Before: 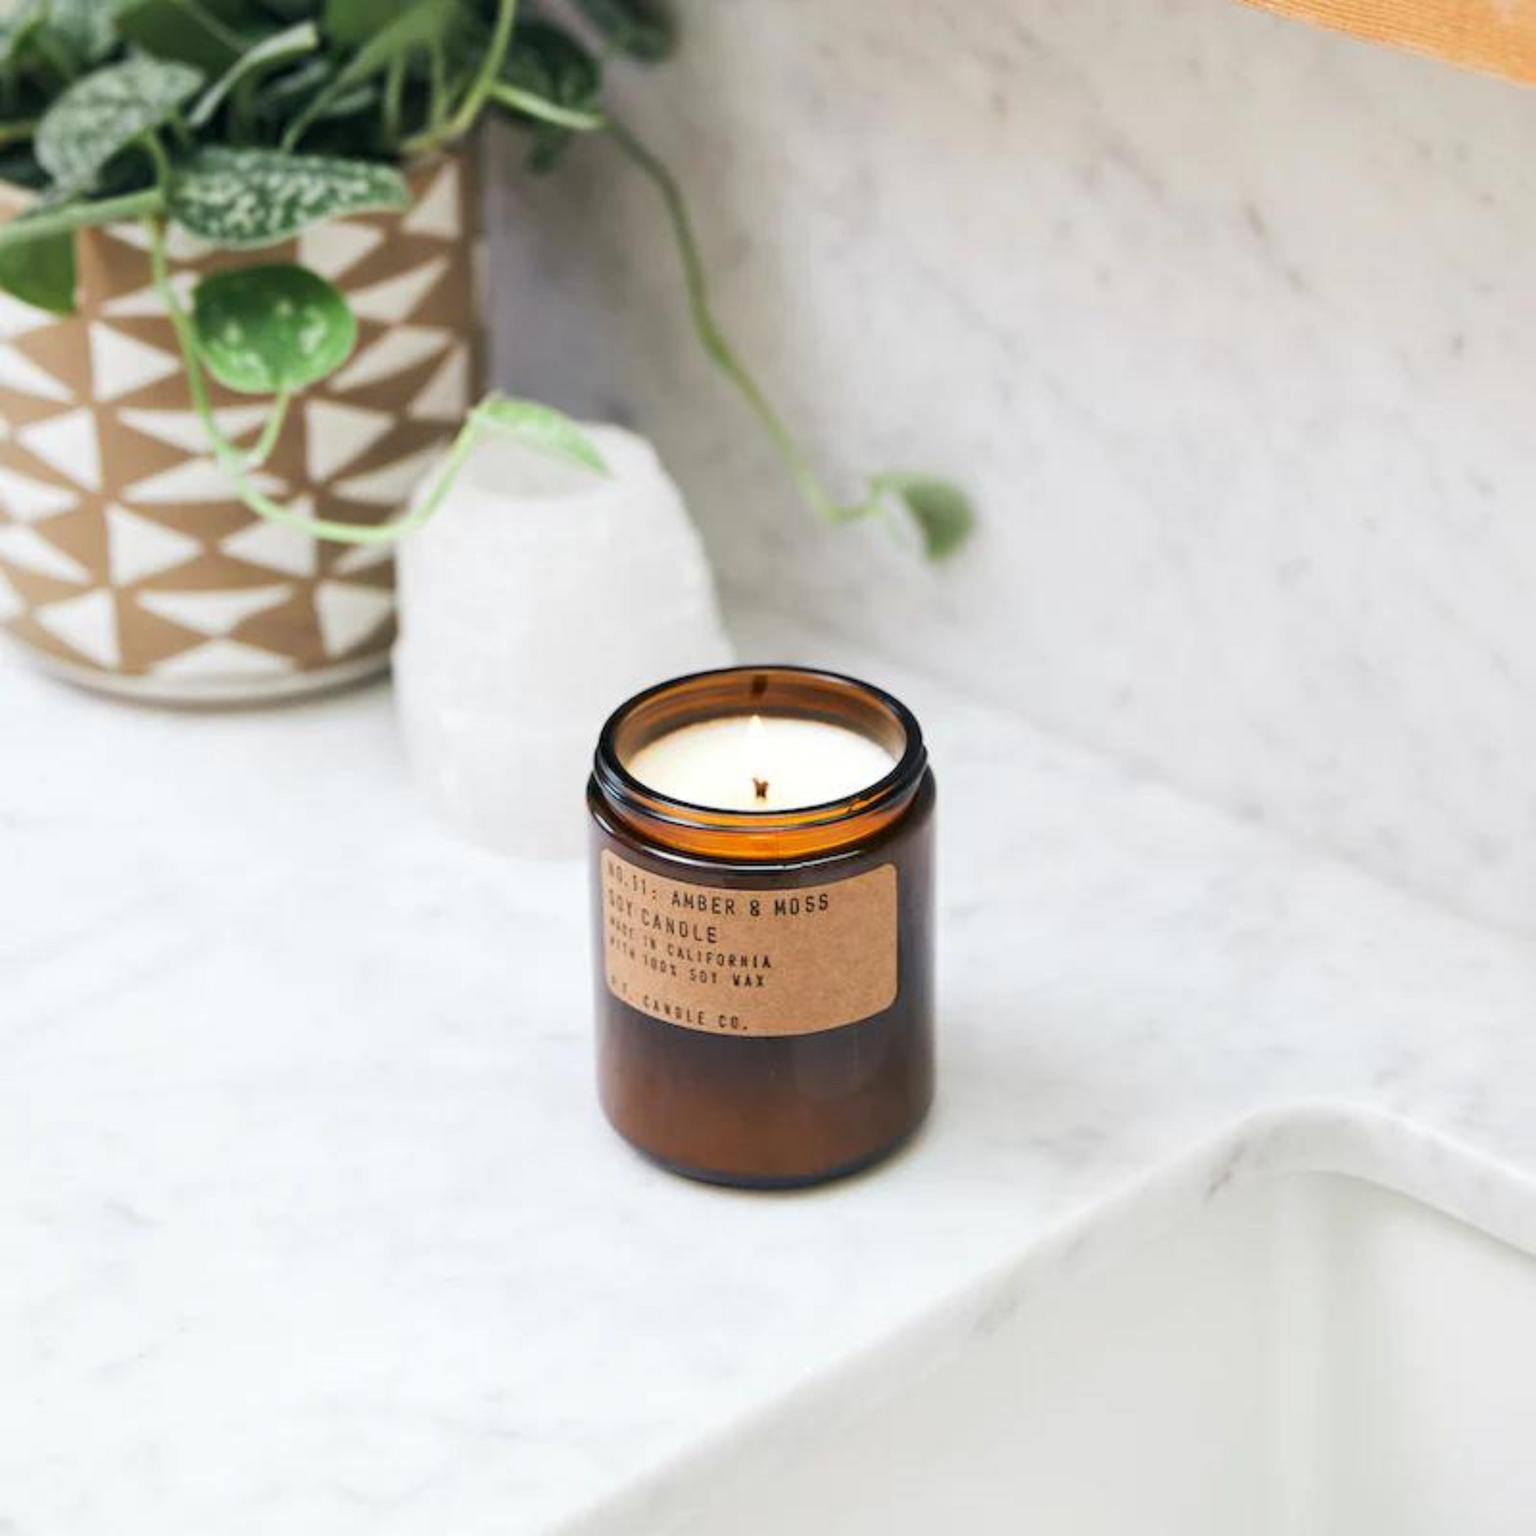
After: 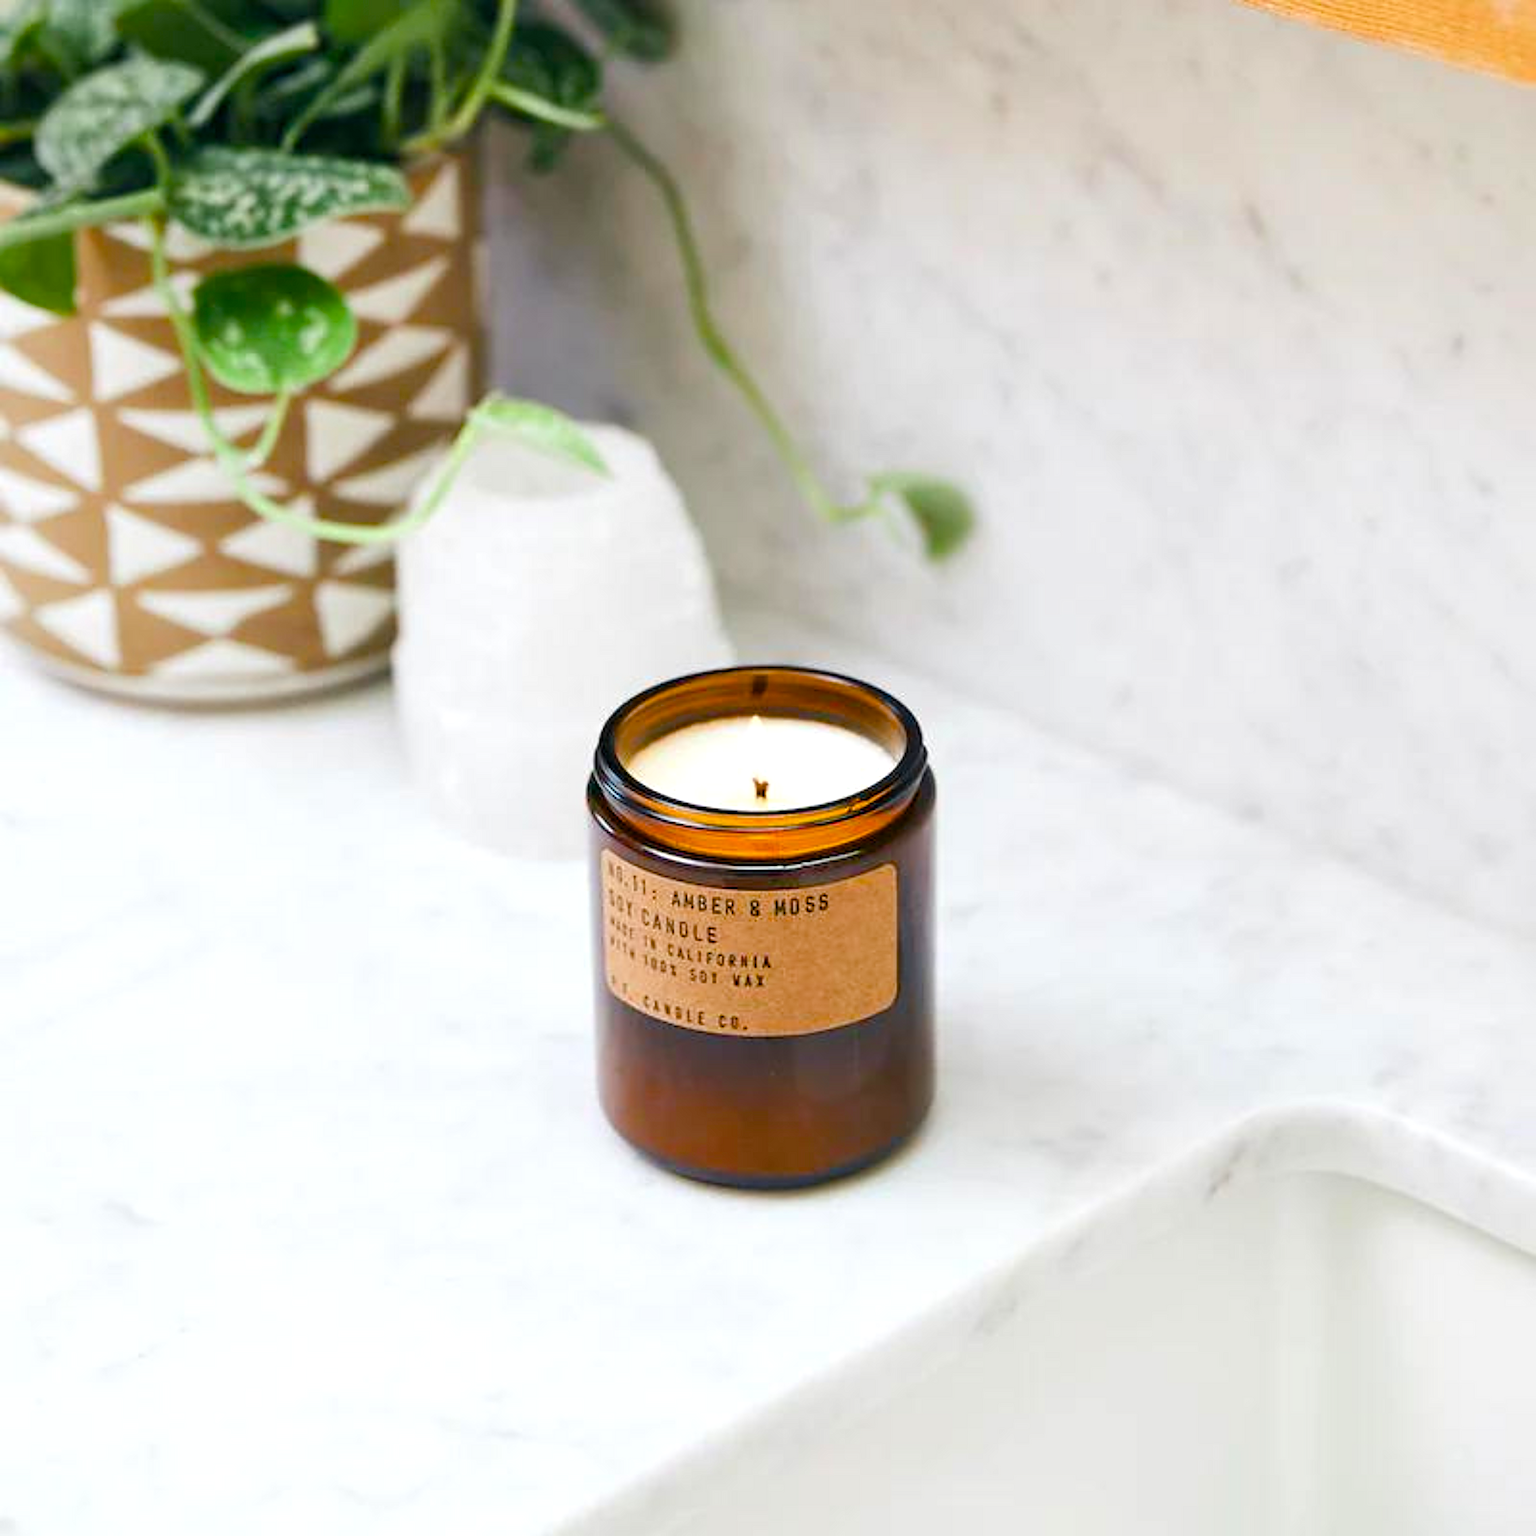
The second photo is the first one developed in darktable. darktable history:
color balance rgb: perceptual saturation grading › global saturation 45%, perceptual saturation grading › highlights -25%, perceptual saturation grading › shadows 50%, perceptual brilliance grading › global brilliance 3%, global vibrance 3%
sharpen: on, module defaults
